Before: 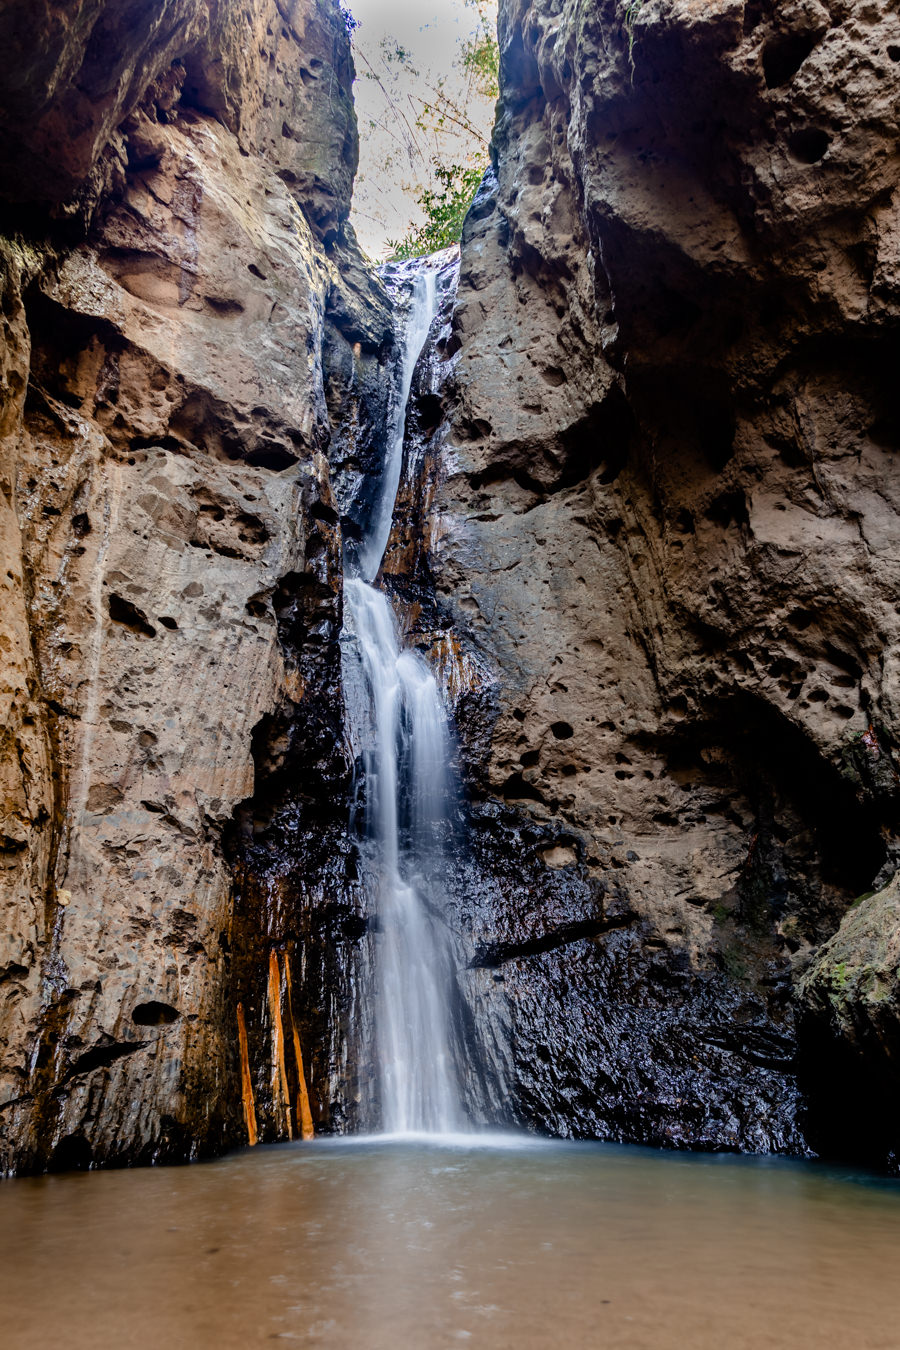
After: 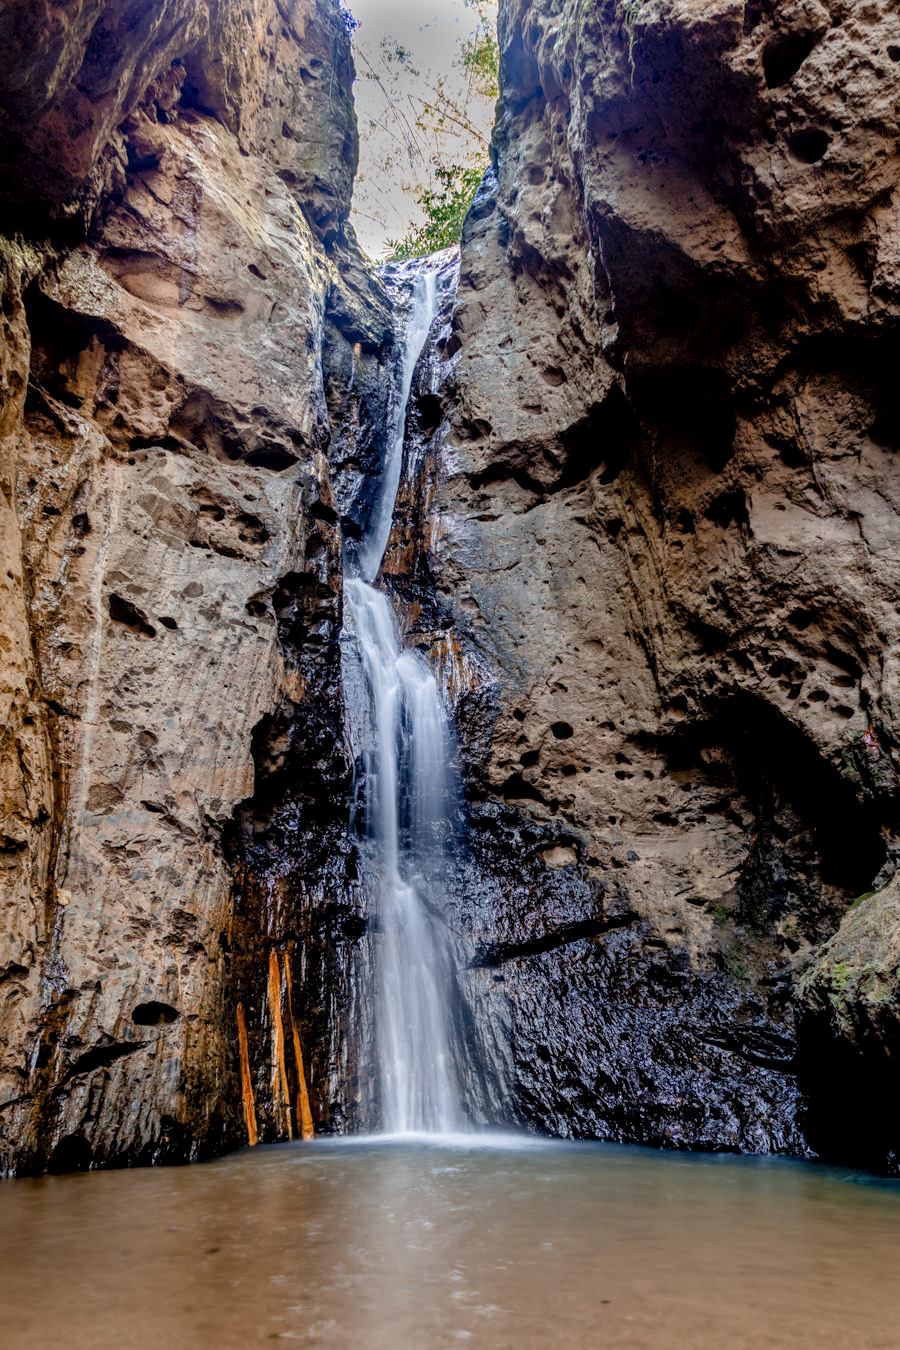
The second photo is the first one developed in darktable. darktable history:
local contrast: highlights 99%, shadows 86%, detail 160%, midtone range 0.2
shadows and highlights: on, module defaults
